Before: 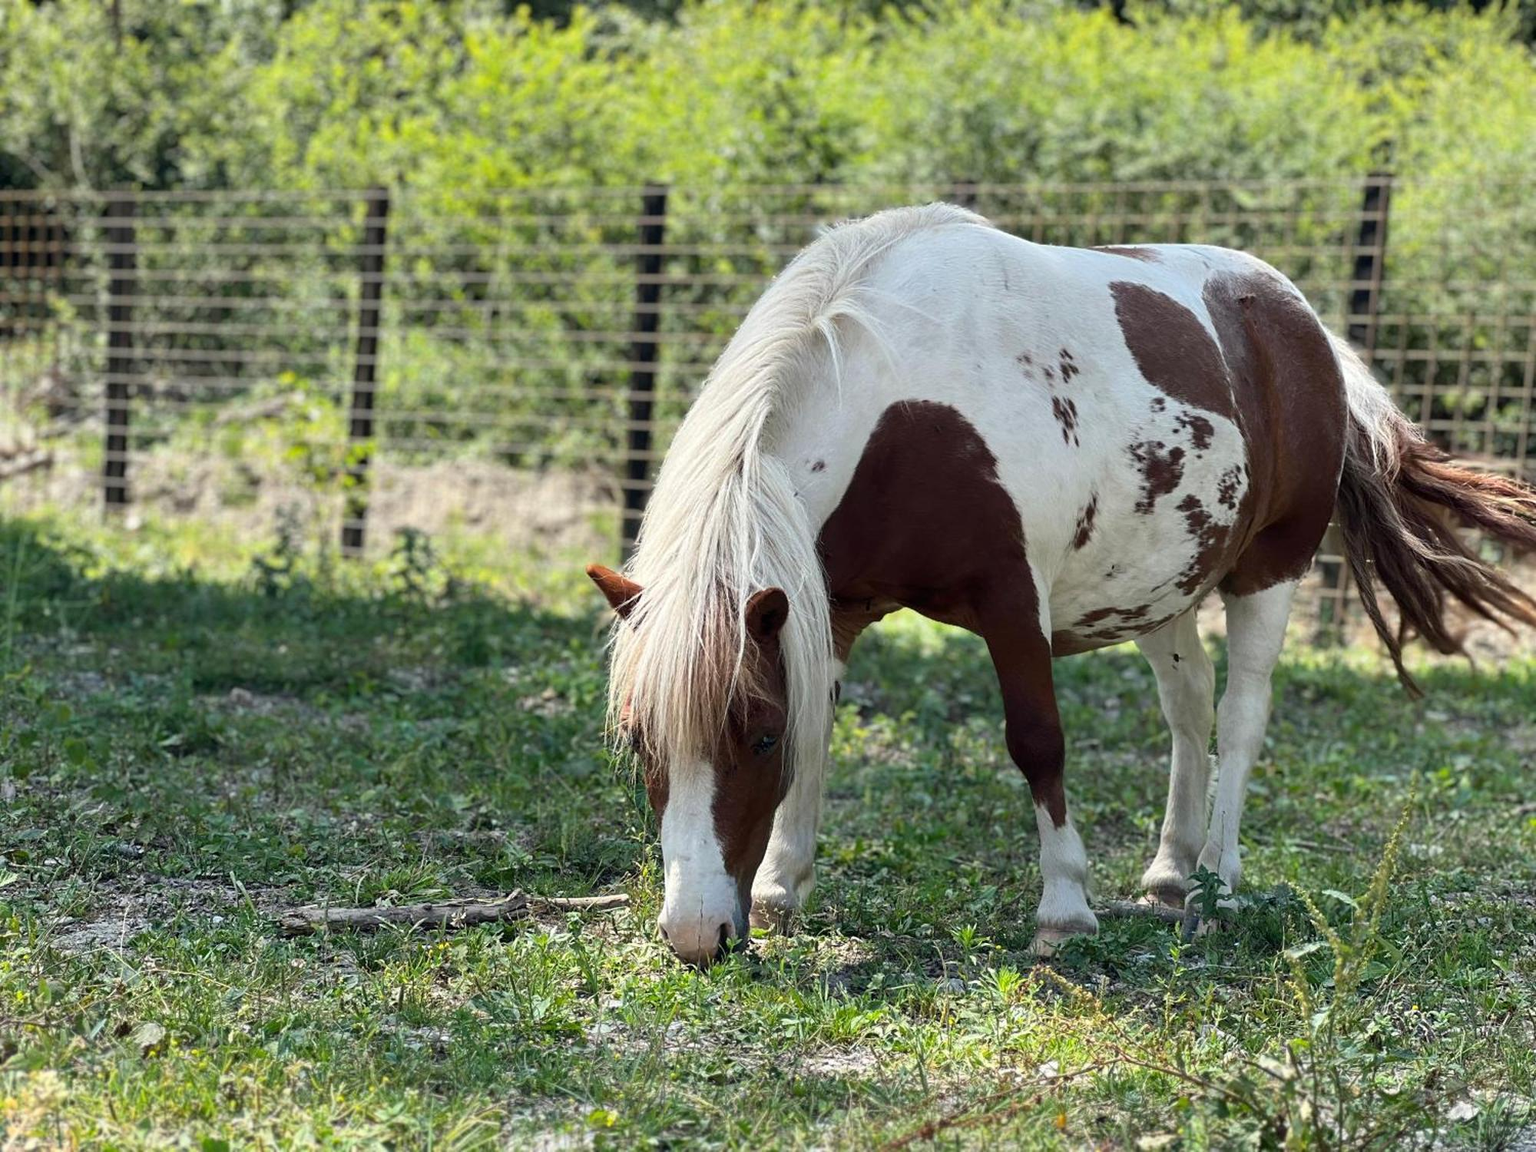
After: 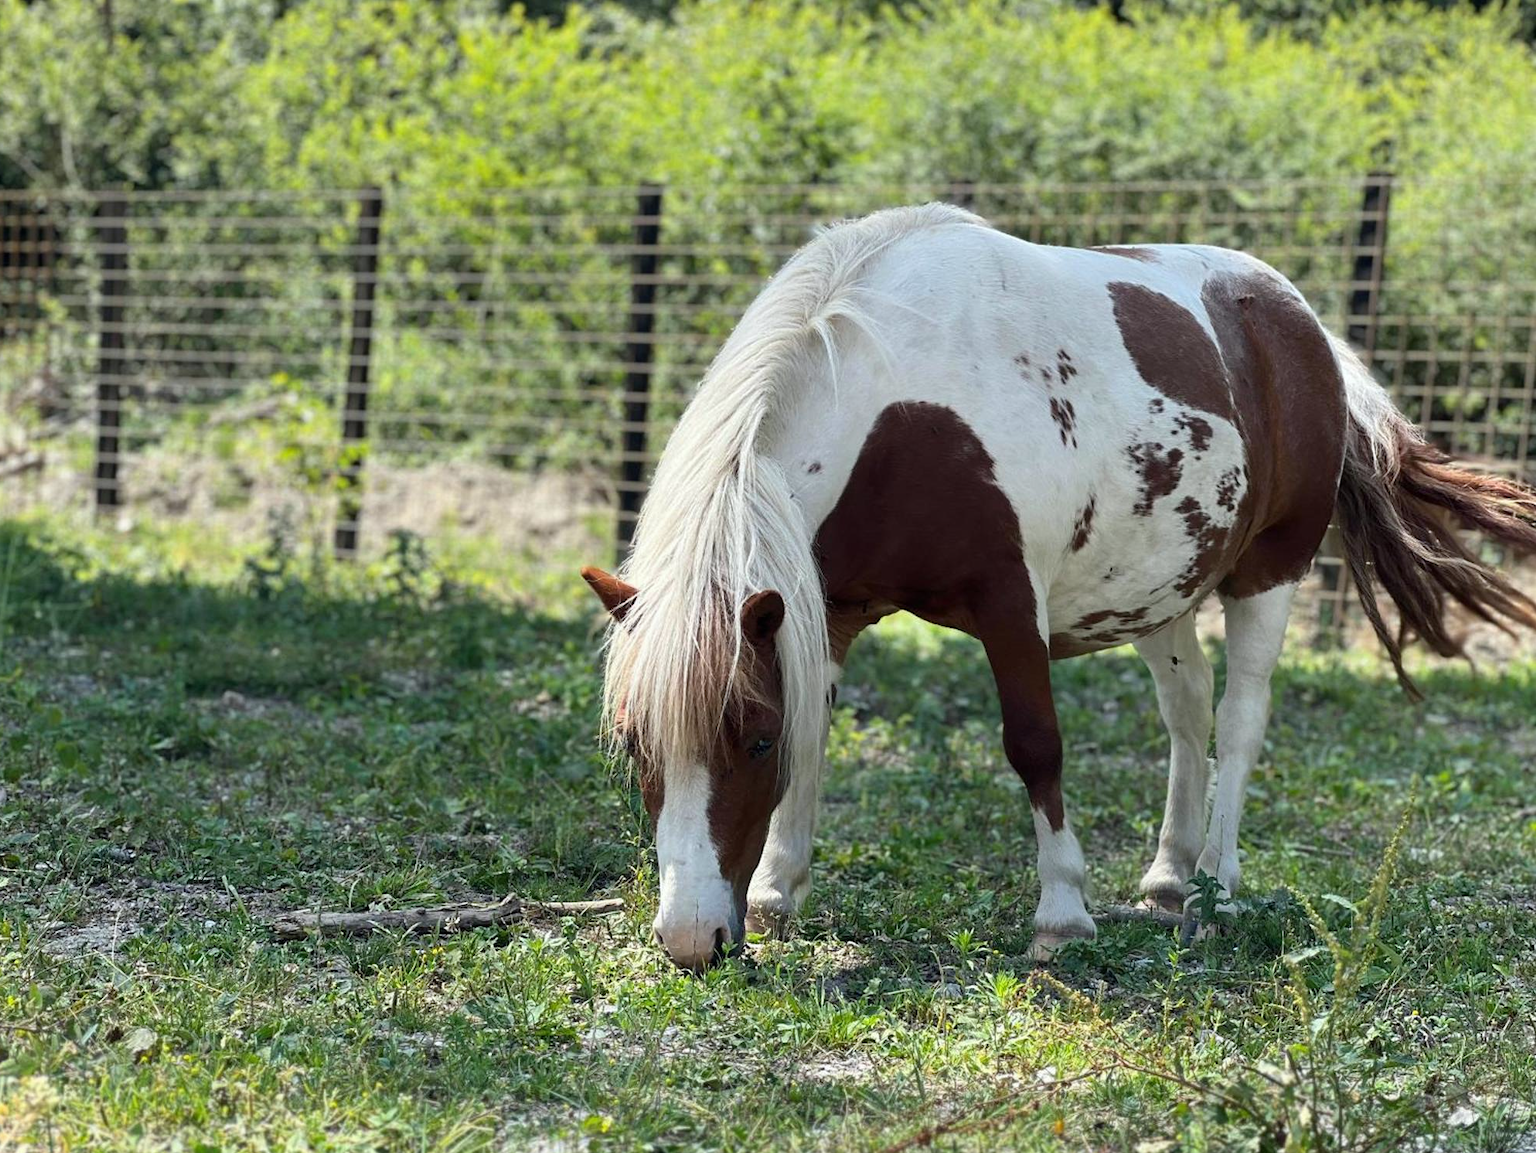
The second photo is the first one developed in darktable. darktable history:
crop and rotate: left 0.614%, top 0.179%, bottom 0.309%
white balance: red 0.986, blue 1.01
